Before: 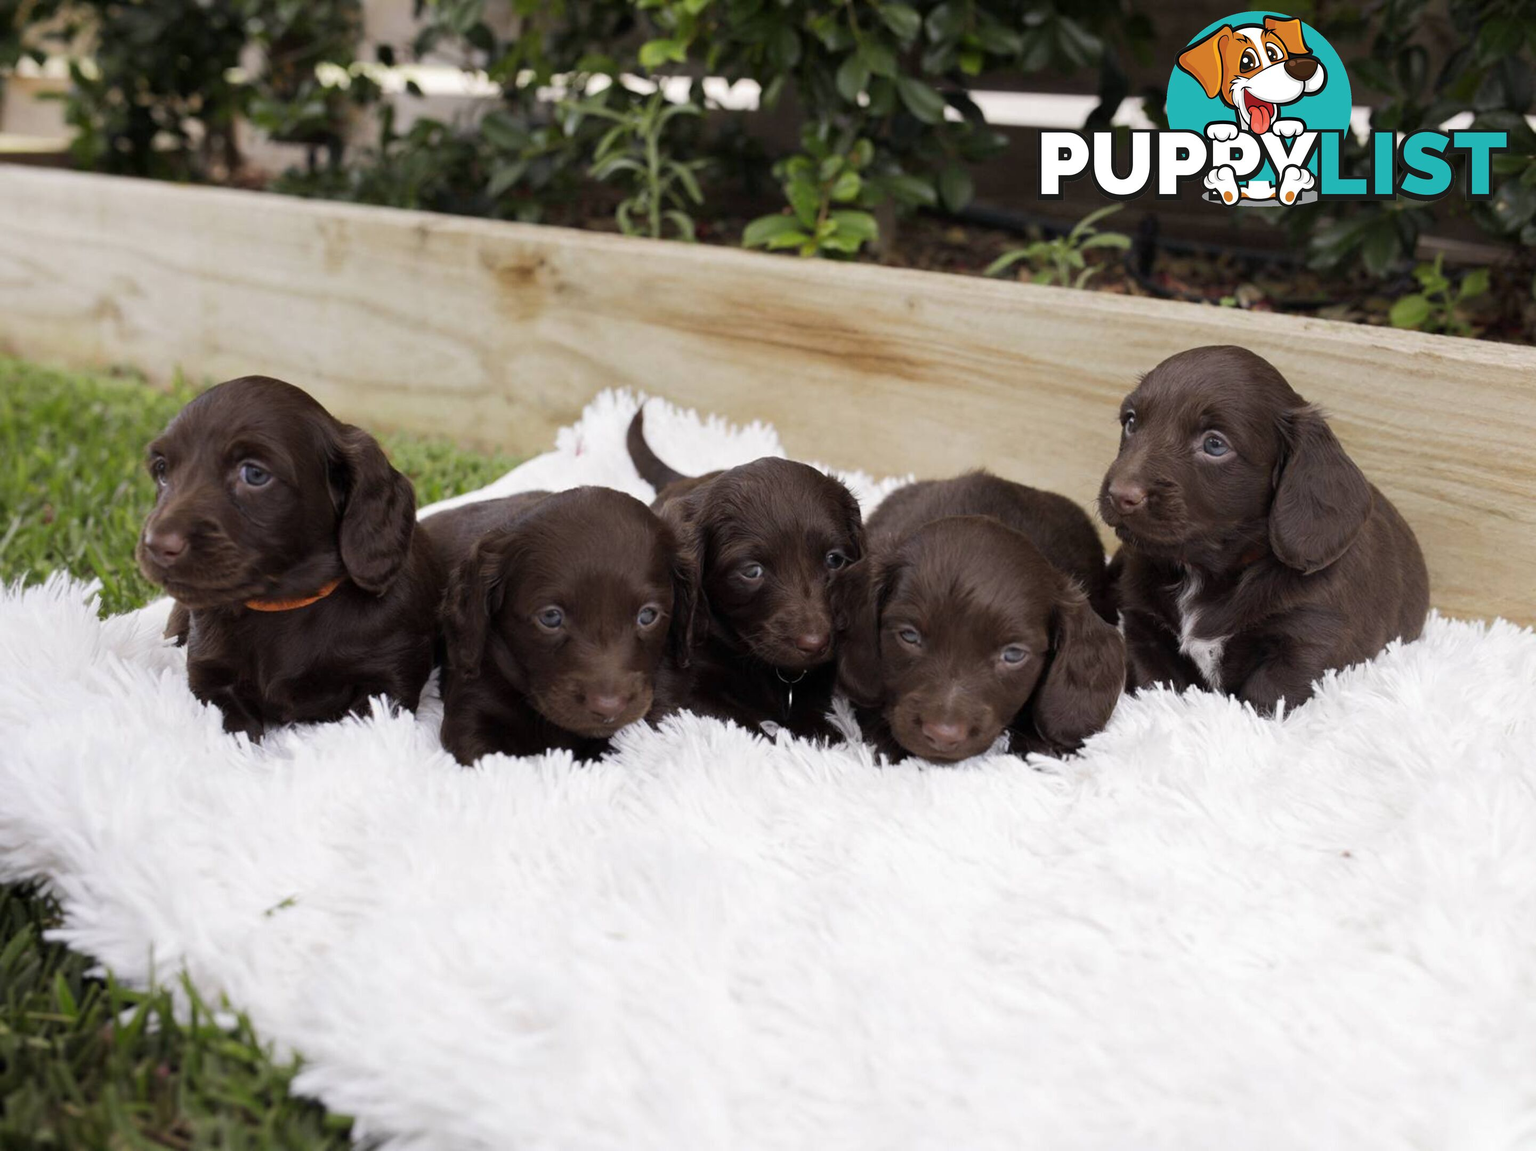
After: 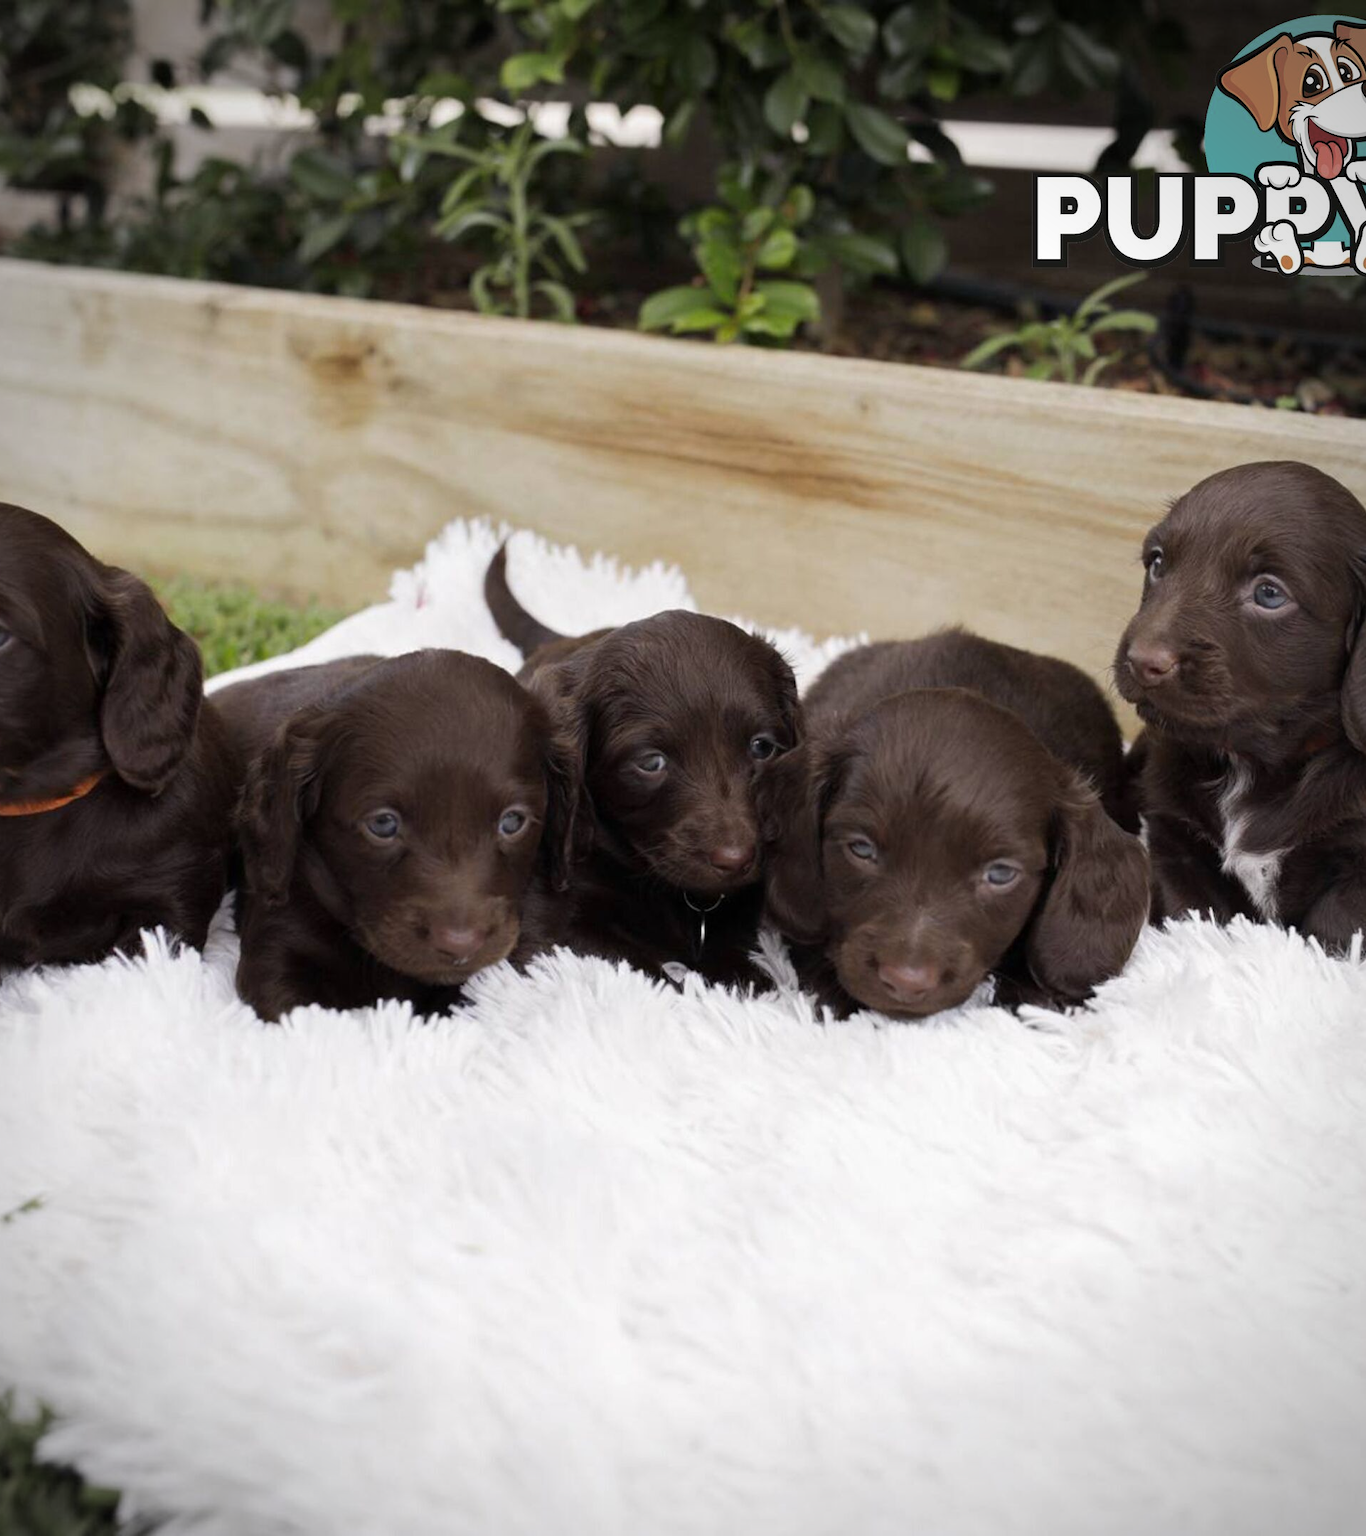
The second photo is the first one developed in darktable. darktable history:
vignetting: unbound false
crop: left 17.21%, right 16.105%
